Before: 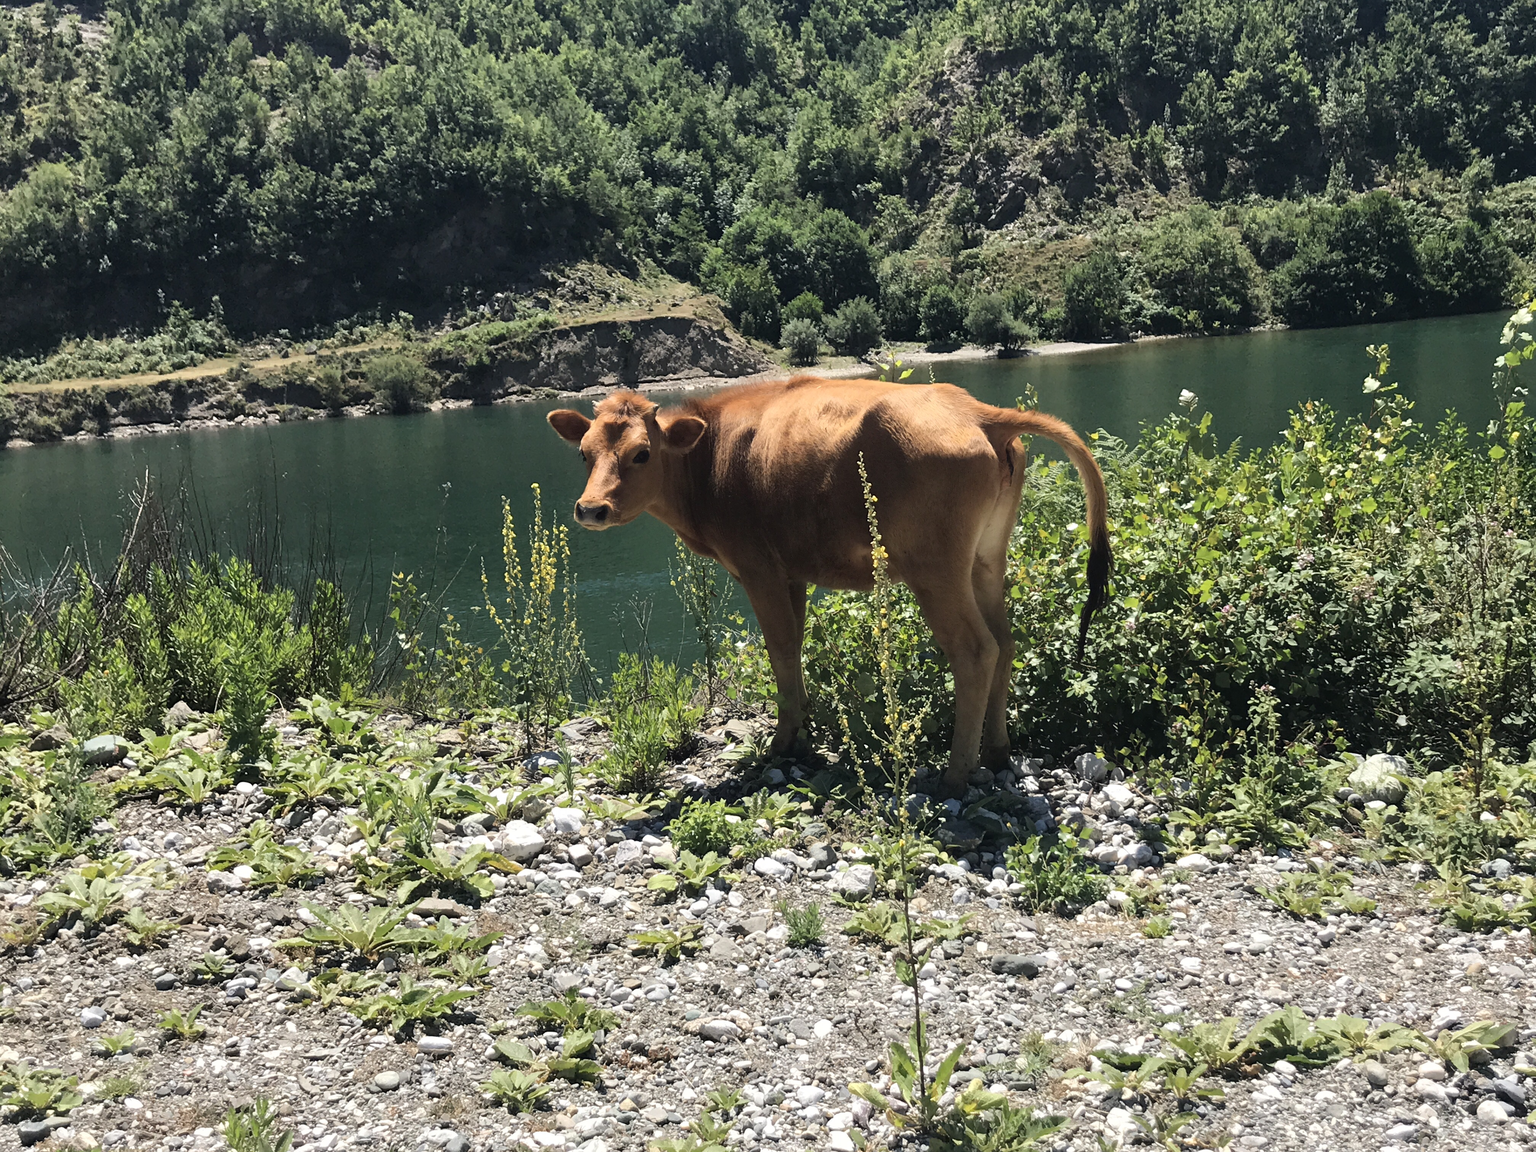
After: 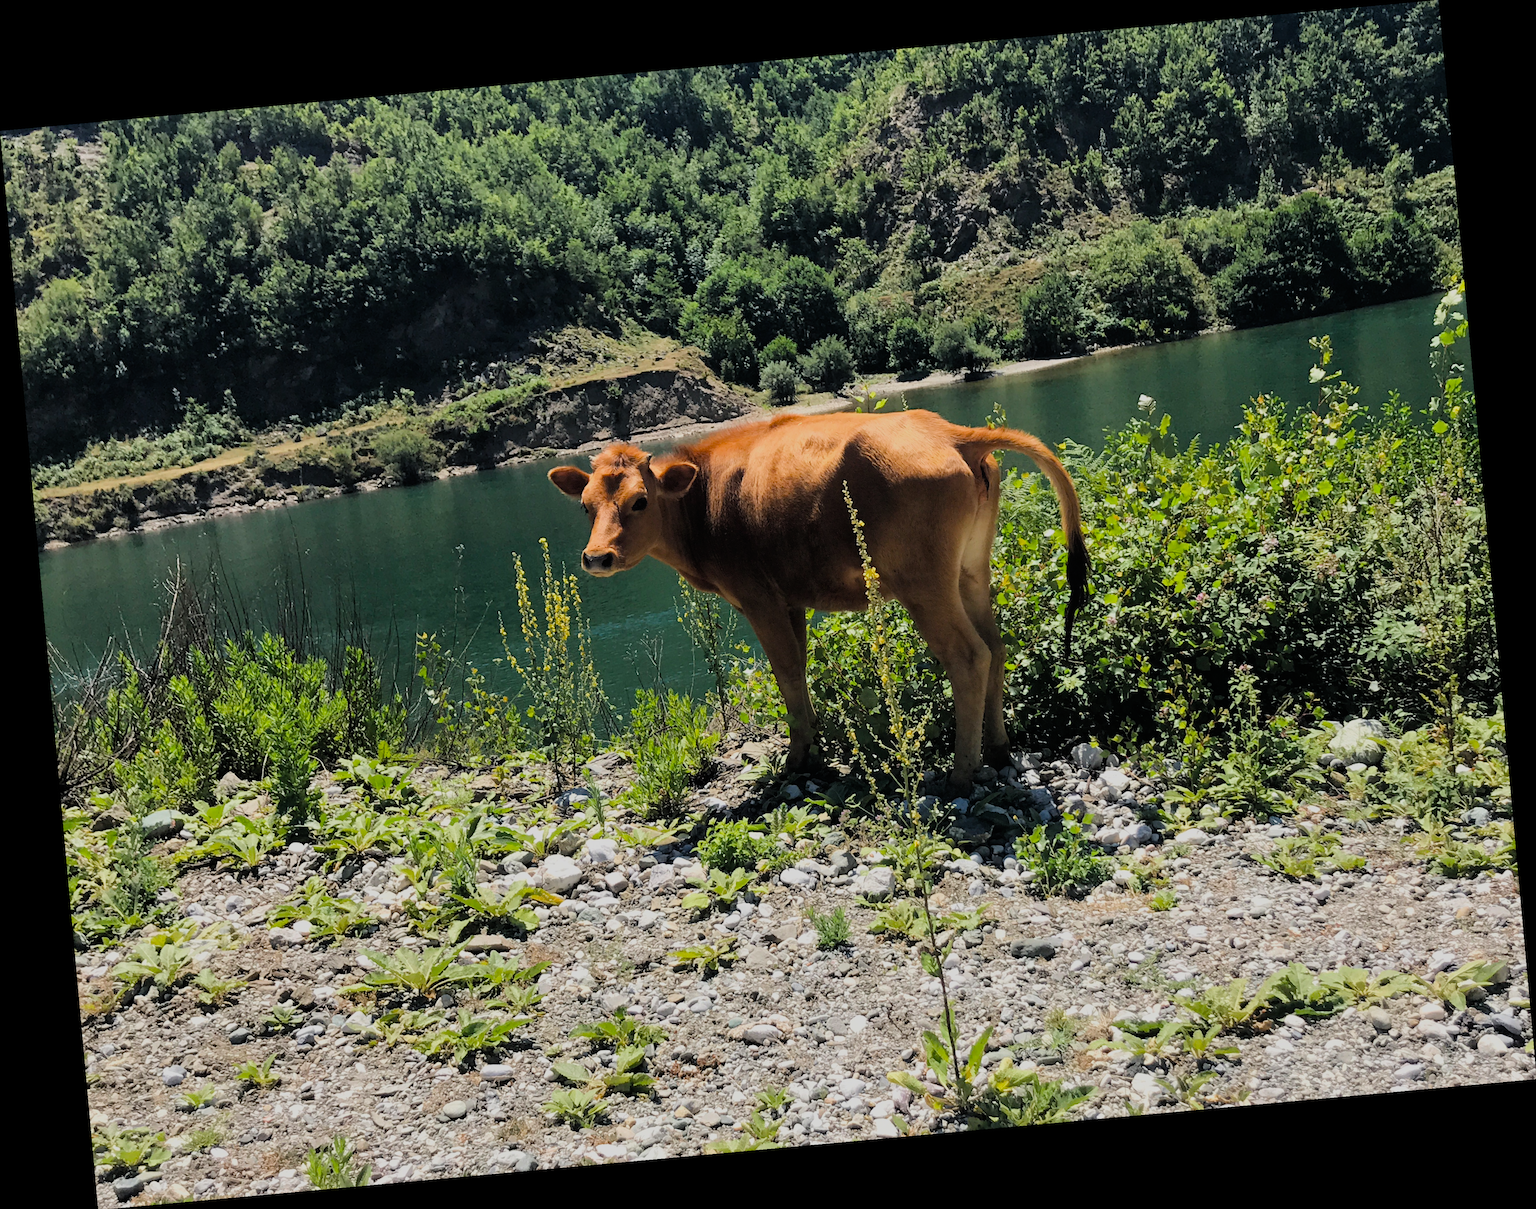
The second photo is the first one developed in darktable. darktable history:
rotate and perspective: rotation -5.2°, automatic cropping off
filmic rgb: black relative exposure -7.75 EV, white relative exposure 4.4 EV, threshold 3 EV, hardness 3.76, latitude 38.11%, contrast 0.966, highlights saturation mix 10%, shadows ↔ highlights balance 4.59%, color science v4 (2020), enable highlight reconstruction true
